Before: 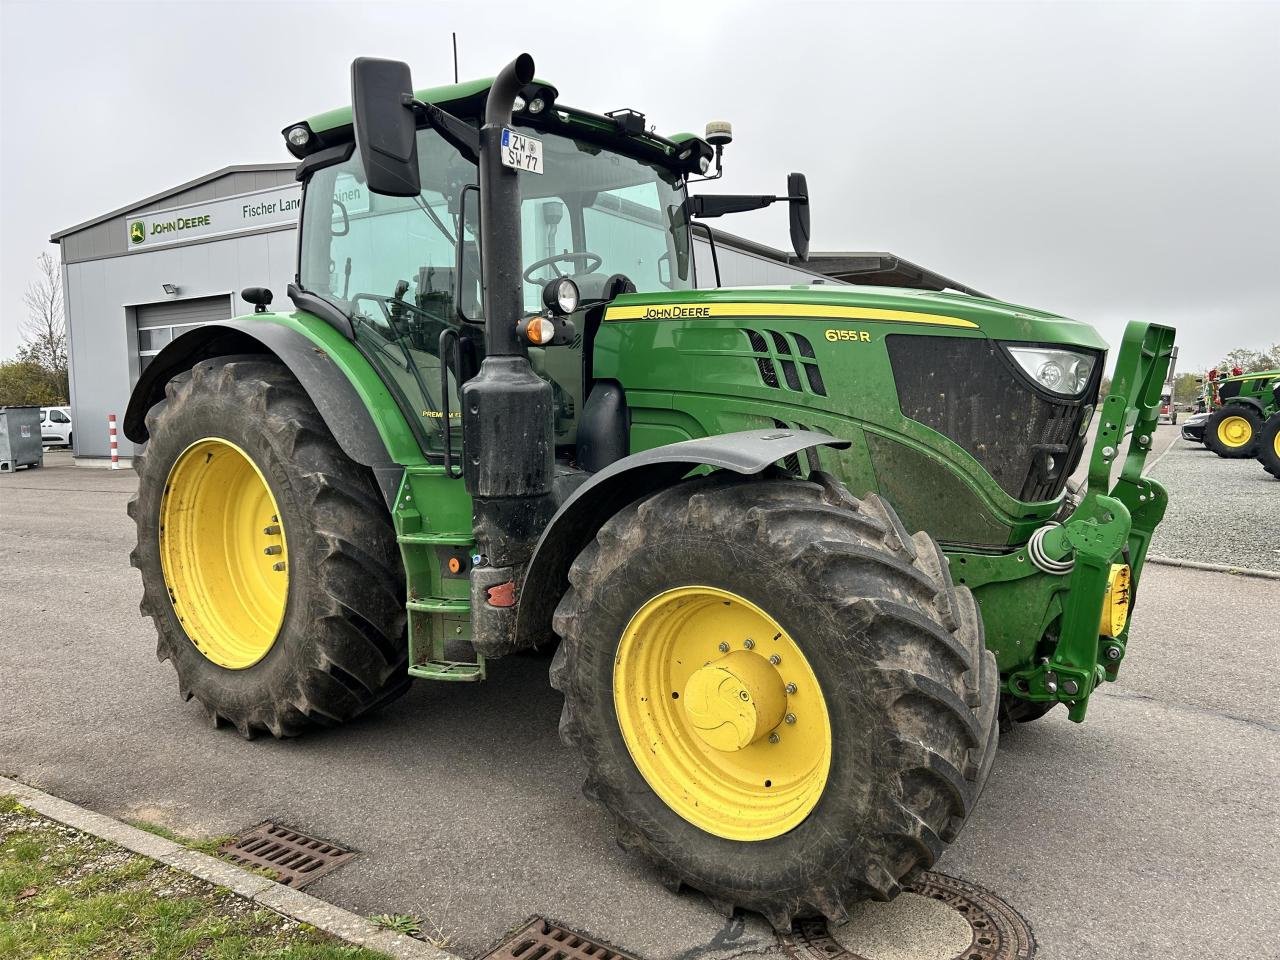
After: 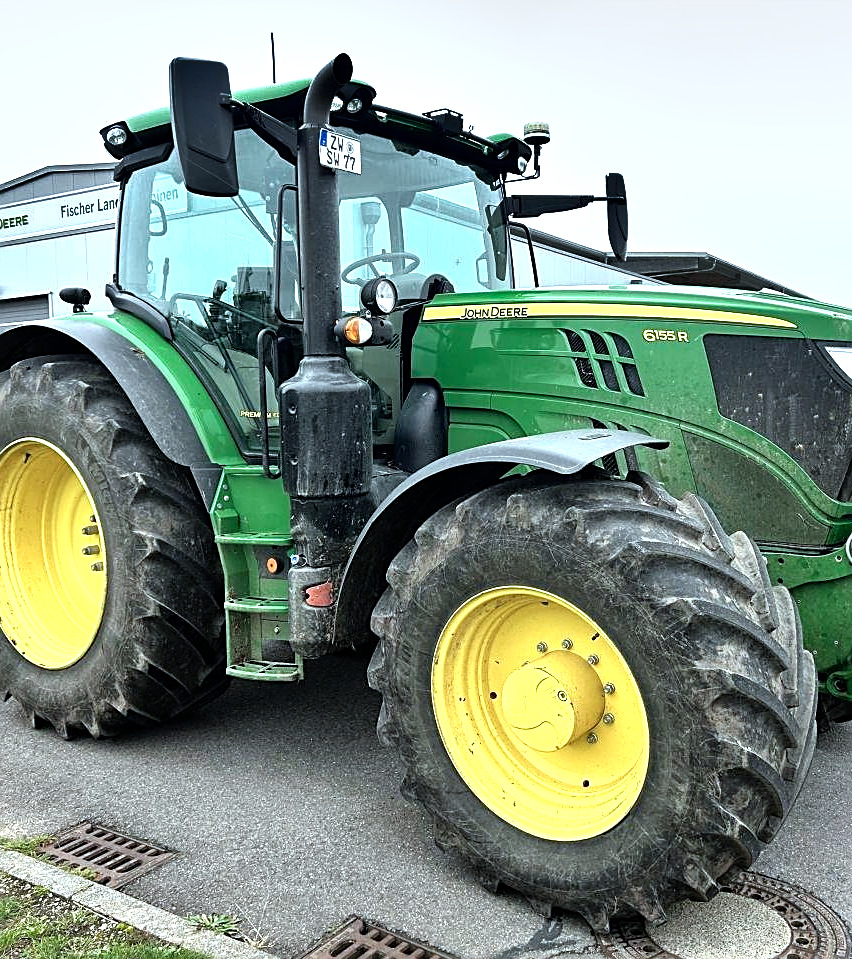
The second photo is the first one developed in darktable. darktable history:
sharpen: amount 0.493
color calibration: illuminant F (fluorescent), F source F9 (Cool White Deluxe 4150 K) – high CRI, x 0.374, y 0.373, temperature 4154.96 K
tone equalizer: -8 EV -0.788 EV, -7 EV -0.689 EV, -6 EV -0.621 EV, -5 EV -0.419 EV, -3 EV 0.374 EV, -2 EV 0.6 EV, -1 EV 0.701 EV, +0 EV 0.744 EV
crop and rotate: left 14.297%, right 19.09%
shadows and highlights: white point adjustment 0.061, highlights color adjustment 56.57%, soften with gaussian
